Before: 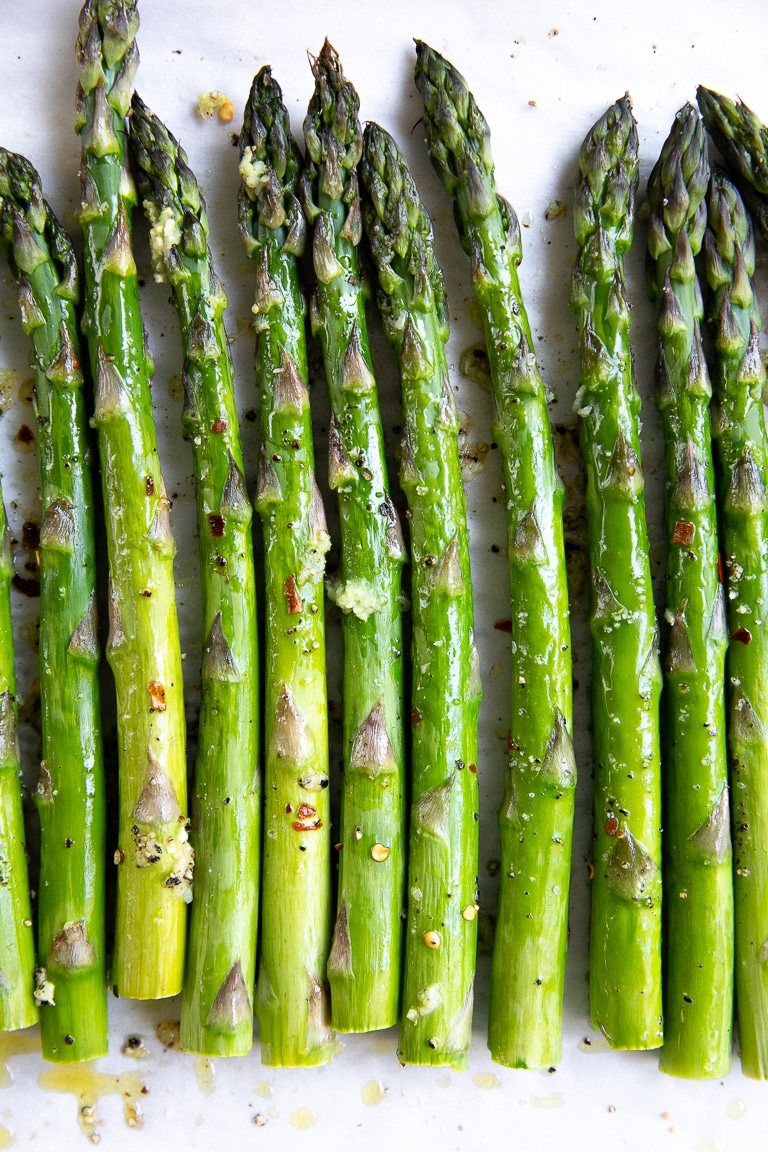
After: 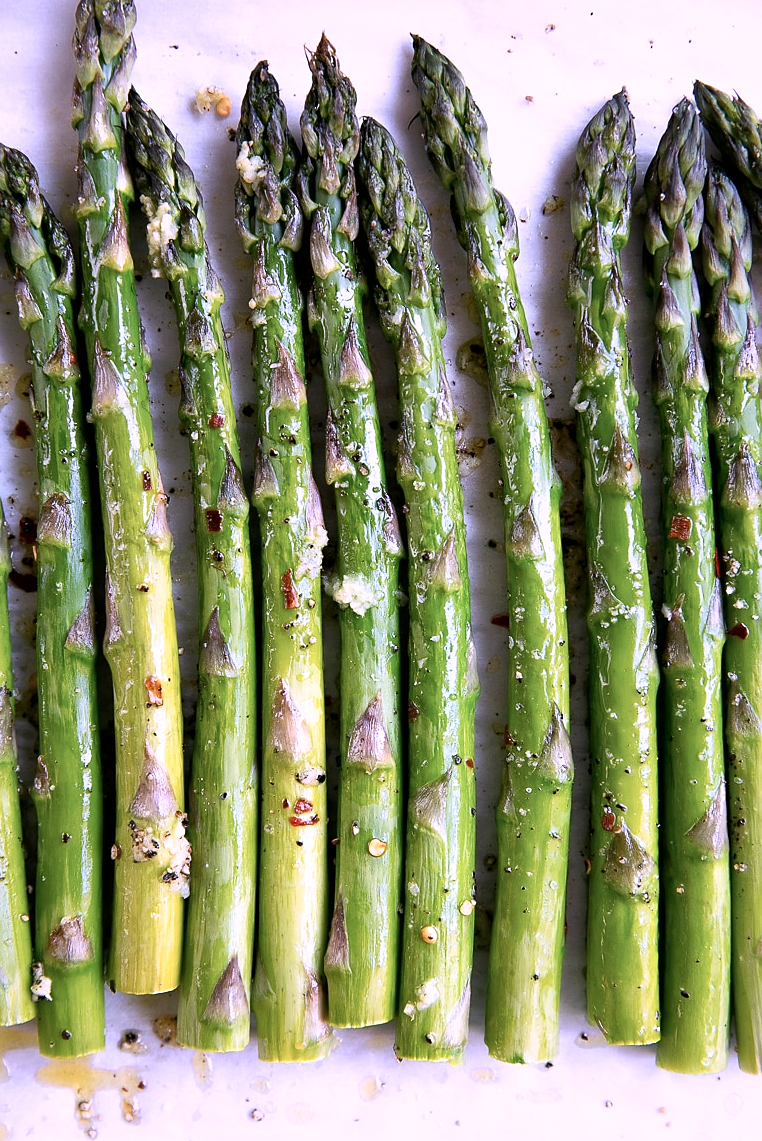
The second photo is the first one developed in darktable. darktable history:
color correction: highlights a* 15.03, highlights b* -25.07
crop: left 0.434%, top 0.485%, right 0.244%, bottom 0.386%
sharpen: radius 1
local contrast: mode bilateral grid, contrast 20, coarseness 50, detail 141%, midtone range 0.2
levels: mode automatic, black 0.023%, white 99.97%, levels [0.062, 0.494, 0.925]
